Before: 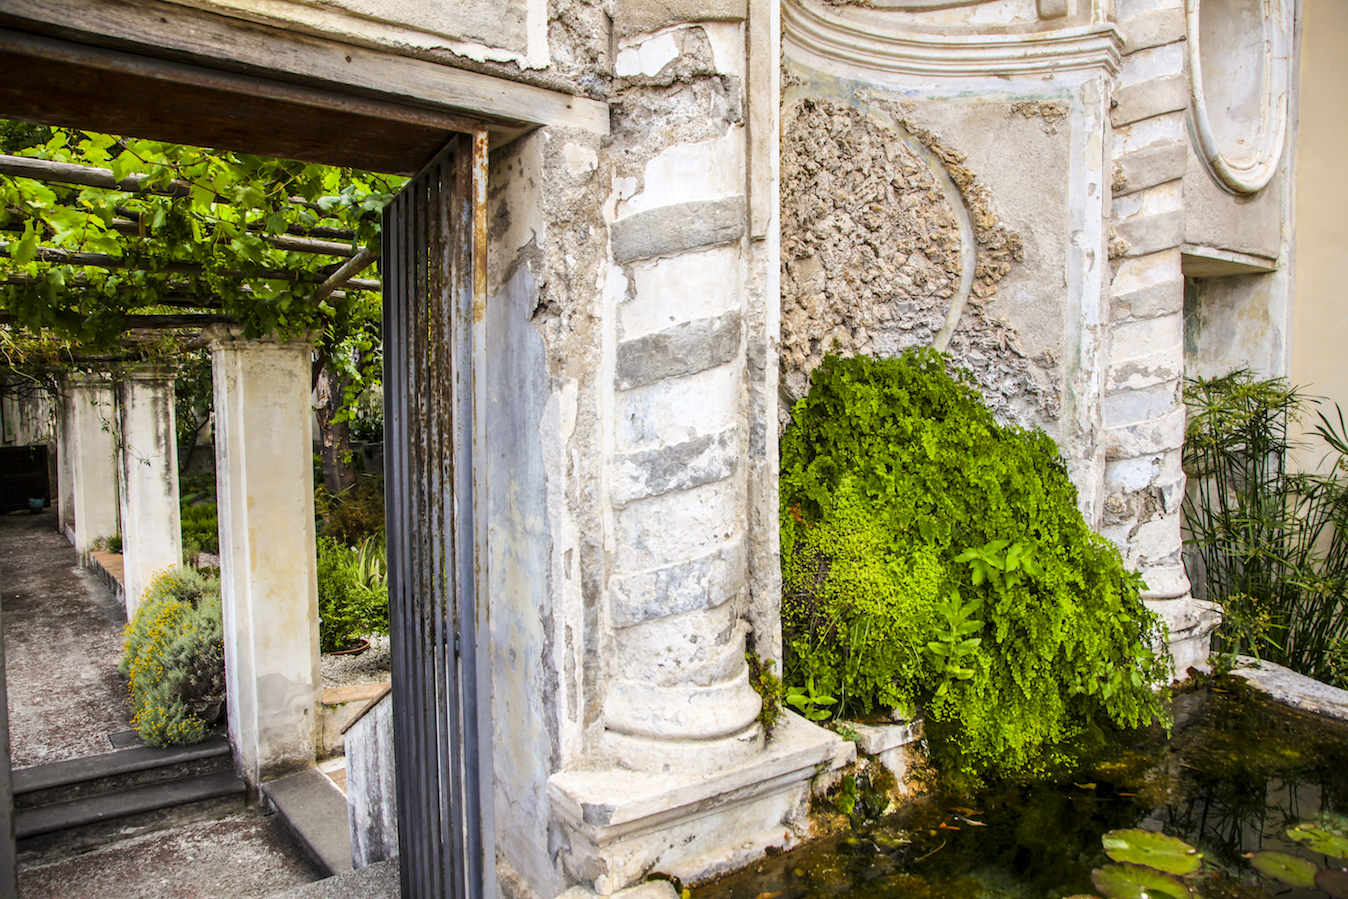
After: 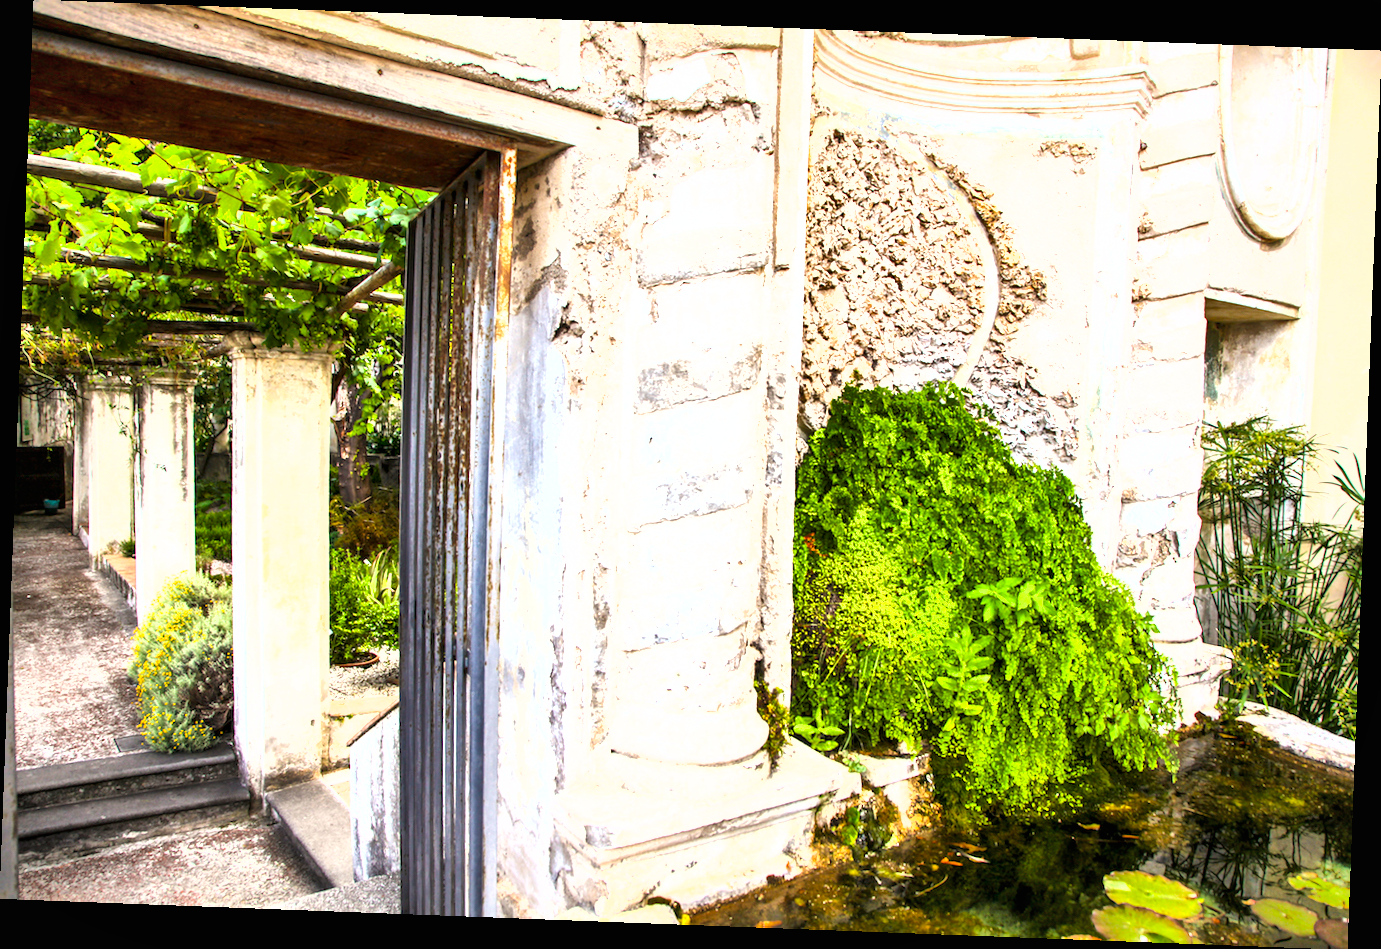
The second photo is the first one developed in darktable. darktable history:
rotate and perspective: rotation 2.17°, automatic cropping off
exposure: black level correction 0, exposure 1.2 EV, compensate highlight preservation false
shadows and highlights: low approximation 0.01, soften with gaussian
